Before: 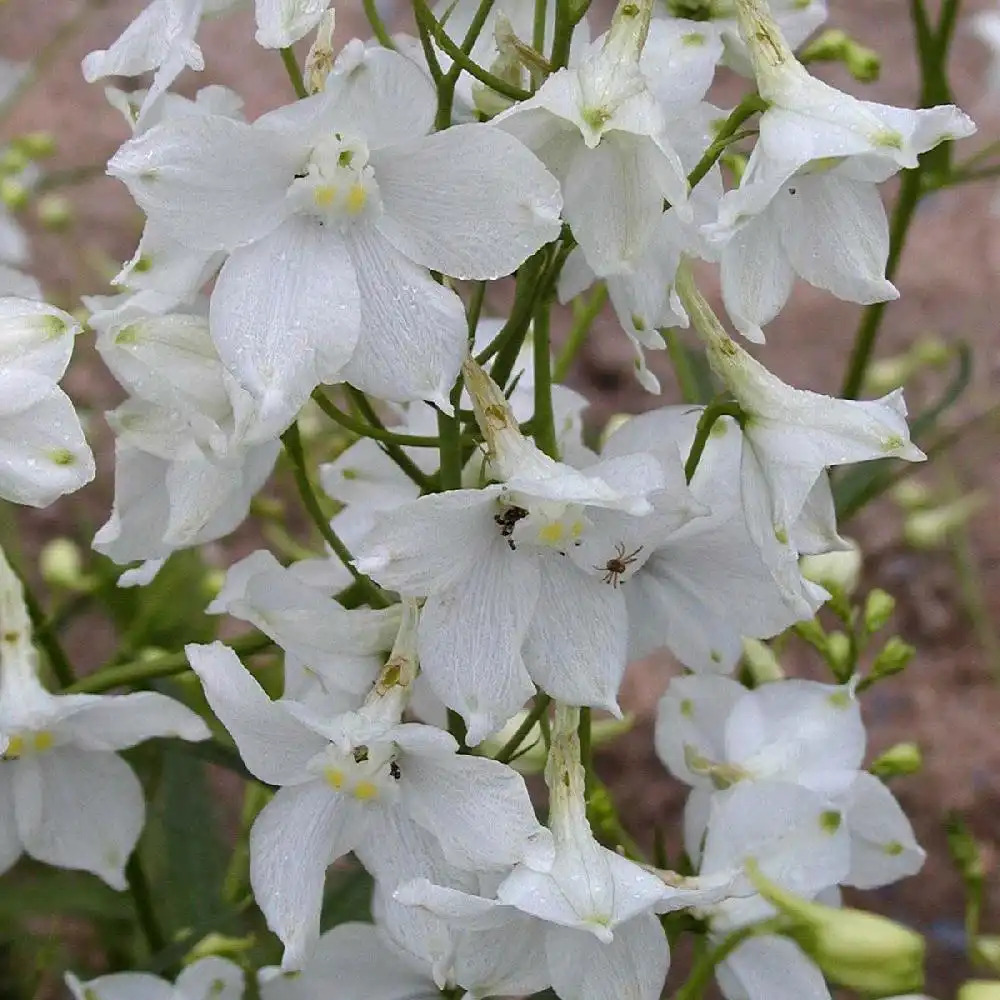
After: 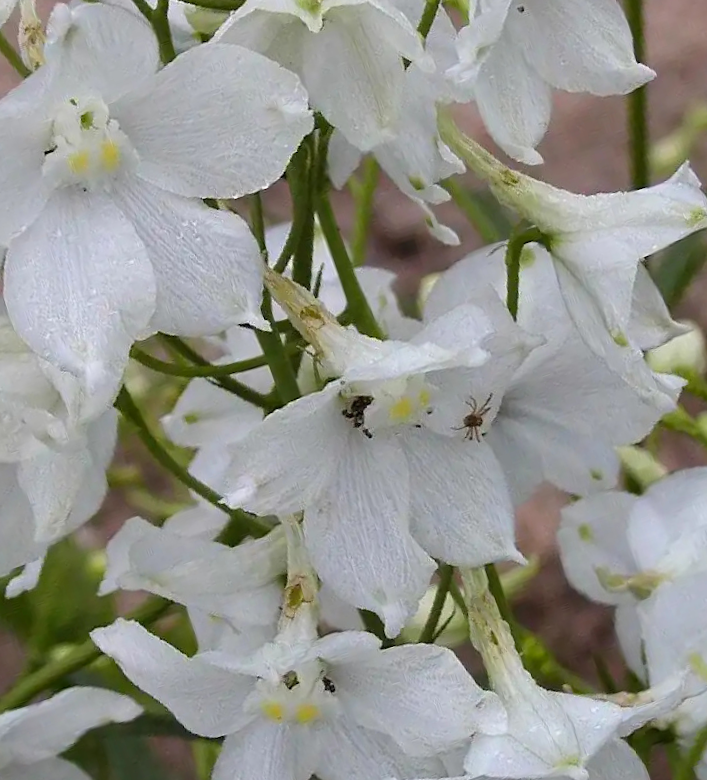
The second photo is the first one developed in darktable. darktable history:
crop and rotate: angle 18.53°, left 6.771%, right 3.677%, bottom 1.16%
contrast brightness saturation: contrast -0.016, brightness -0.007, saturation 0.038
